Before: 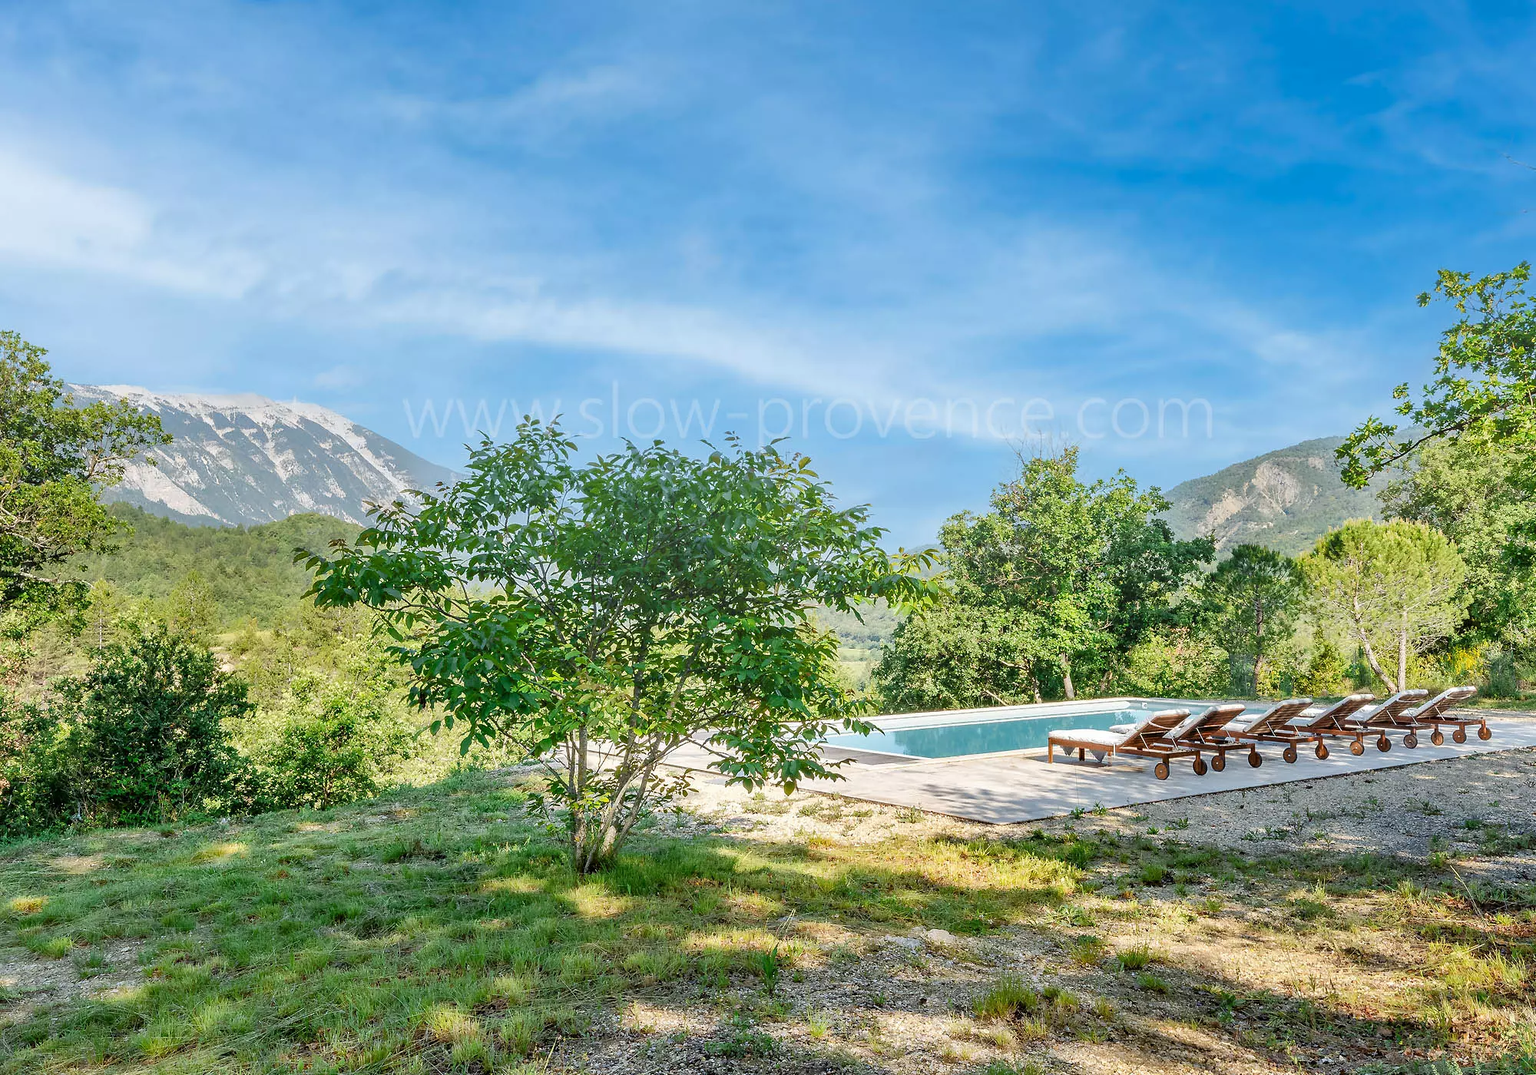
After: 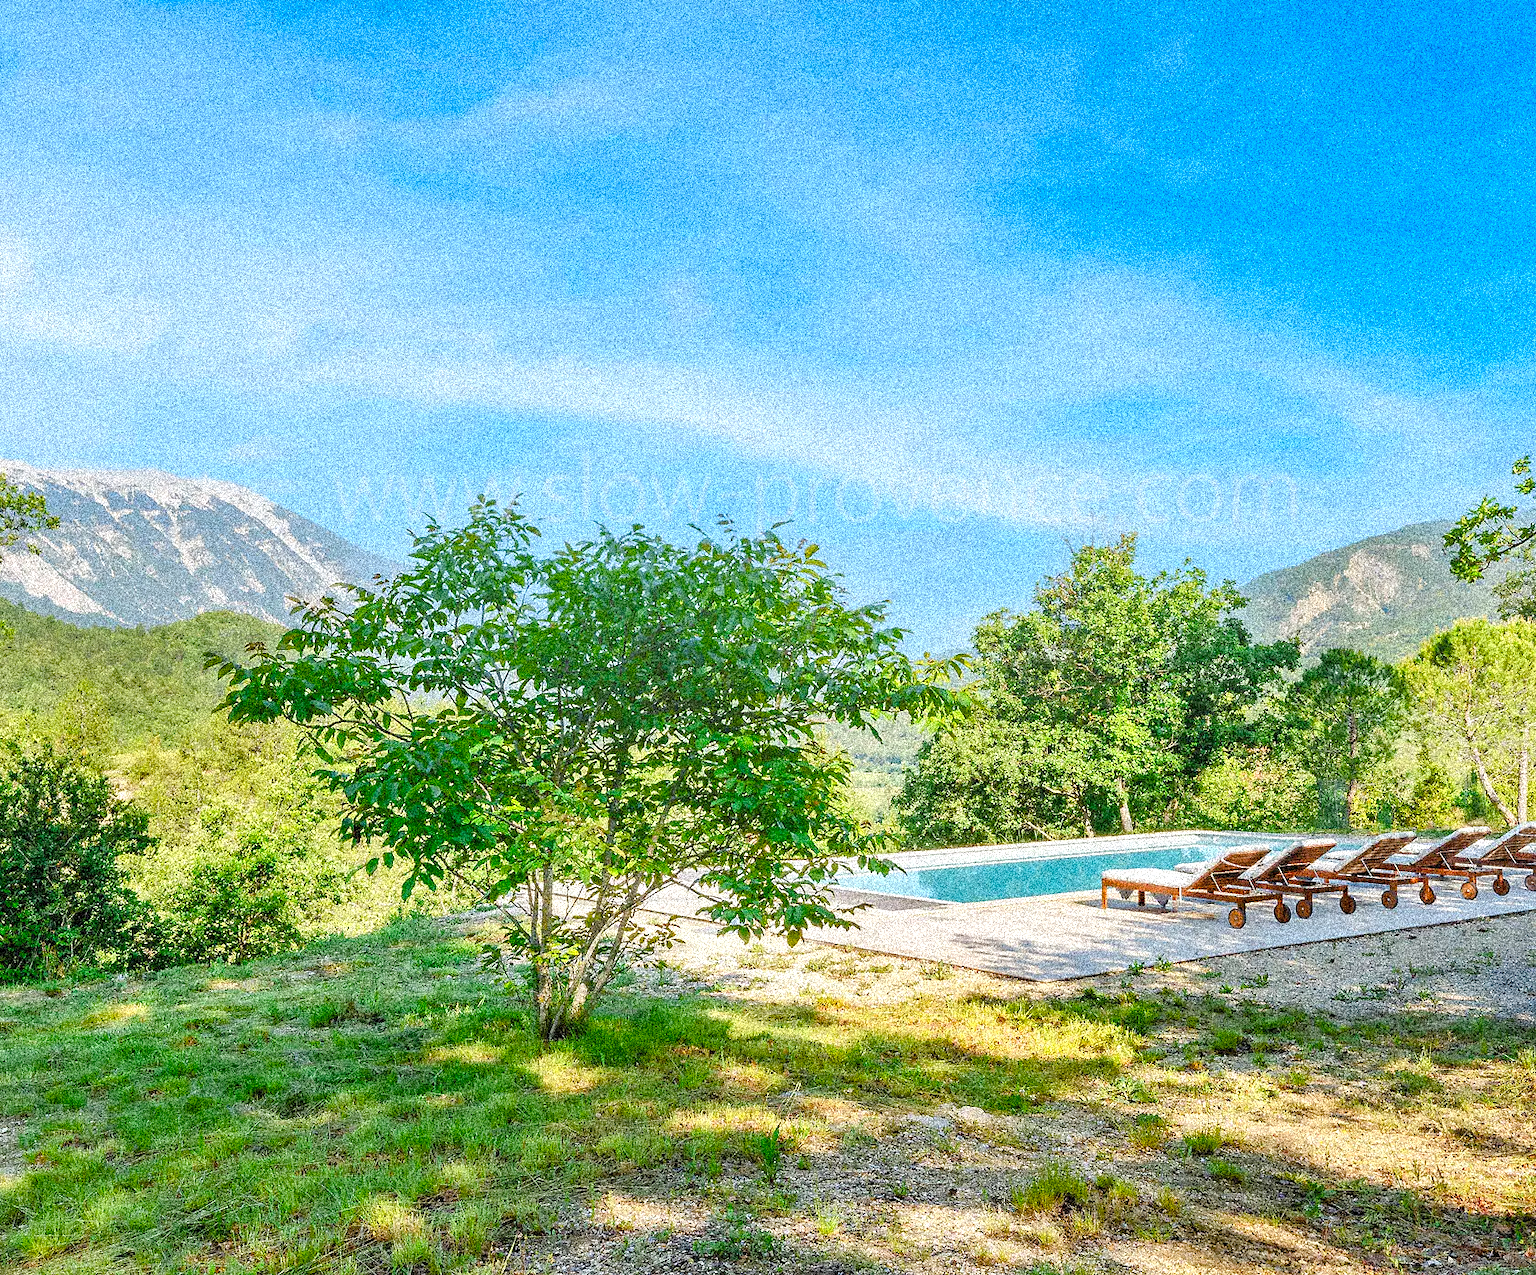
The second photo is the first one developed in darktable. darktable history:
grain: coarseness 3.75 ISO, strength 100%, mid-tones bias 0%
color balance rgb: linear chroma grading › shadows 32%, linear chroma grading › global chroma -2%, linear chroma grading › mid-tones 4%, perceptual saturation grading › global saturation -2%, perceptual saturation grading › highlights -8%, perceptual saturation grading › mid-tones 8%, perceptual saturation grading › shadows 4%, perceptual brilliance grading › highlights 8%, perceptual brilliance grading › mid-tones 4%, perceptual brilliance grading › shadows 2%, global vibrance 16%, saturation formula JzAzBz (2021)
crop: left 8.026%, right 7.374%
contrast brightness saturation: brightness 0.09, saturation 0.19
